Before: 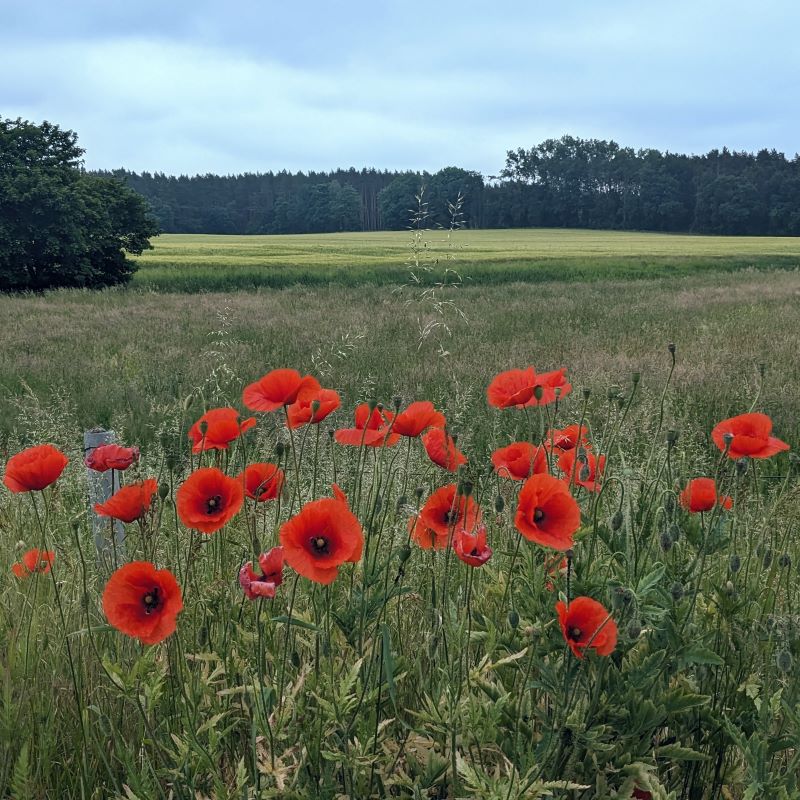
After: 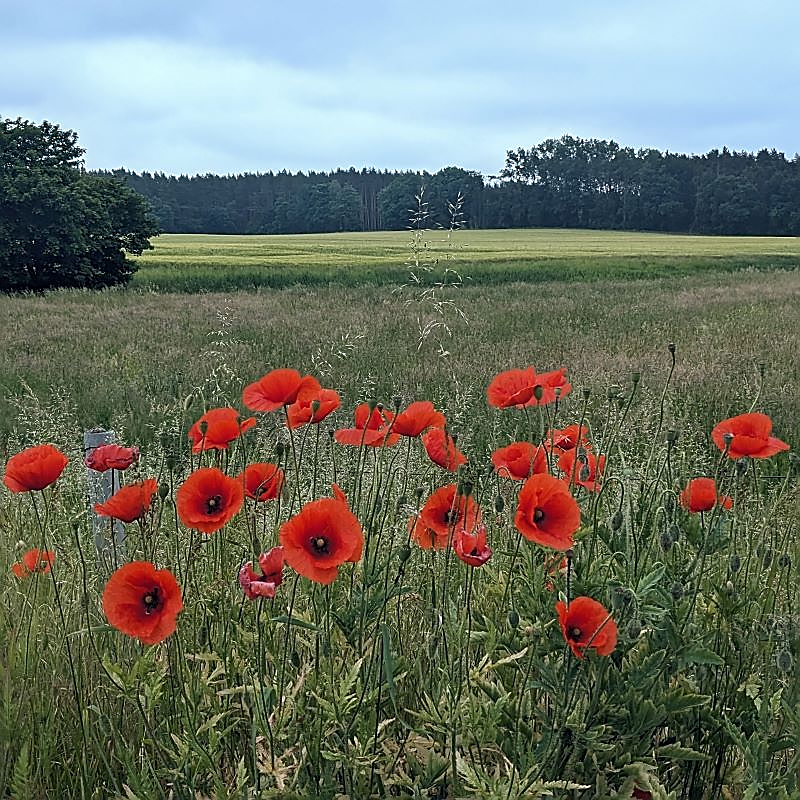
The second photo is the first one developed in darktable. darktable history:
sharpen: radius 1.41, amount 1.236, threshold 0.707
